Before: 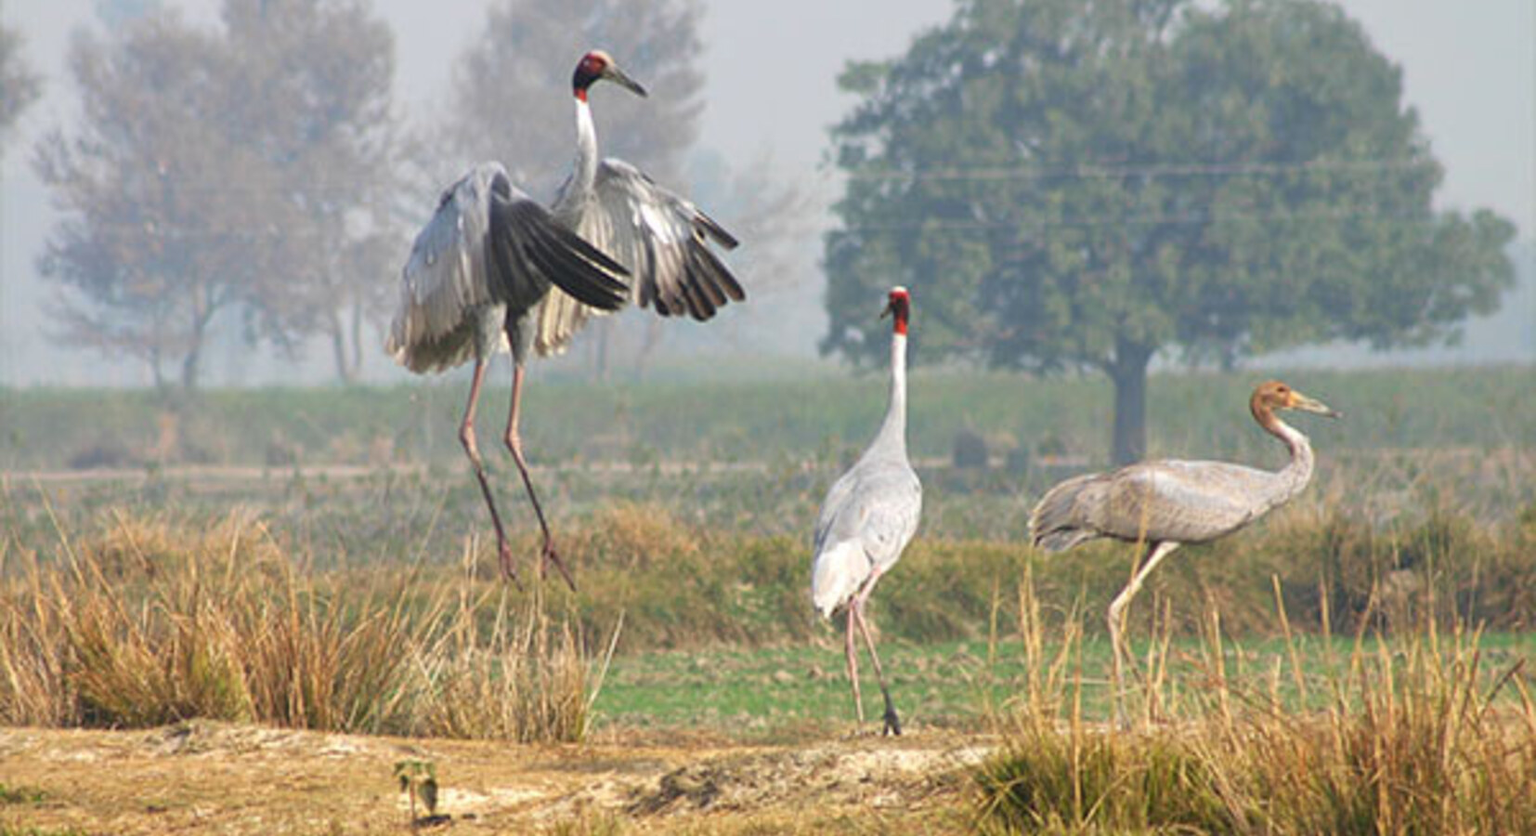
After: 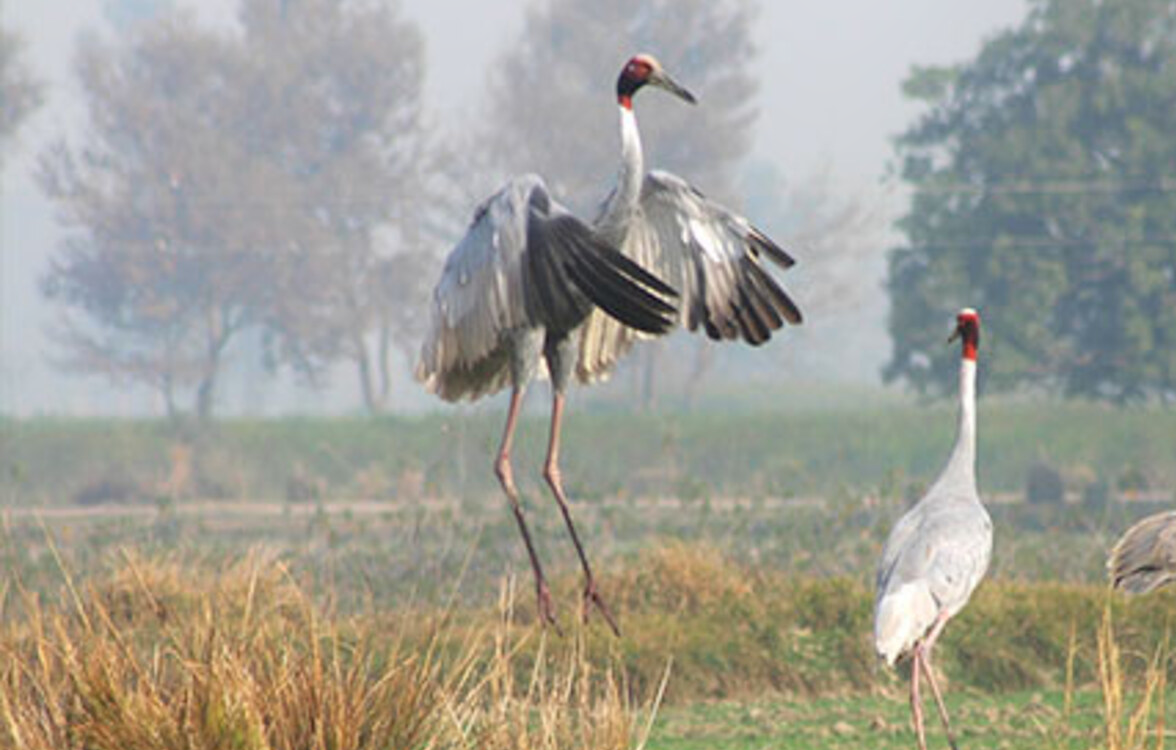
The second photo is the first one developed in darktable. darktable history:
crop: right 28.885%, bottom 16.626%
shadows and highlights: shadows -23.08, highlights 46.15, soften with gaussian
